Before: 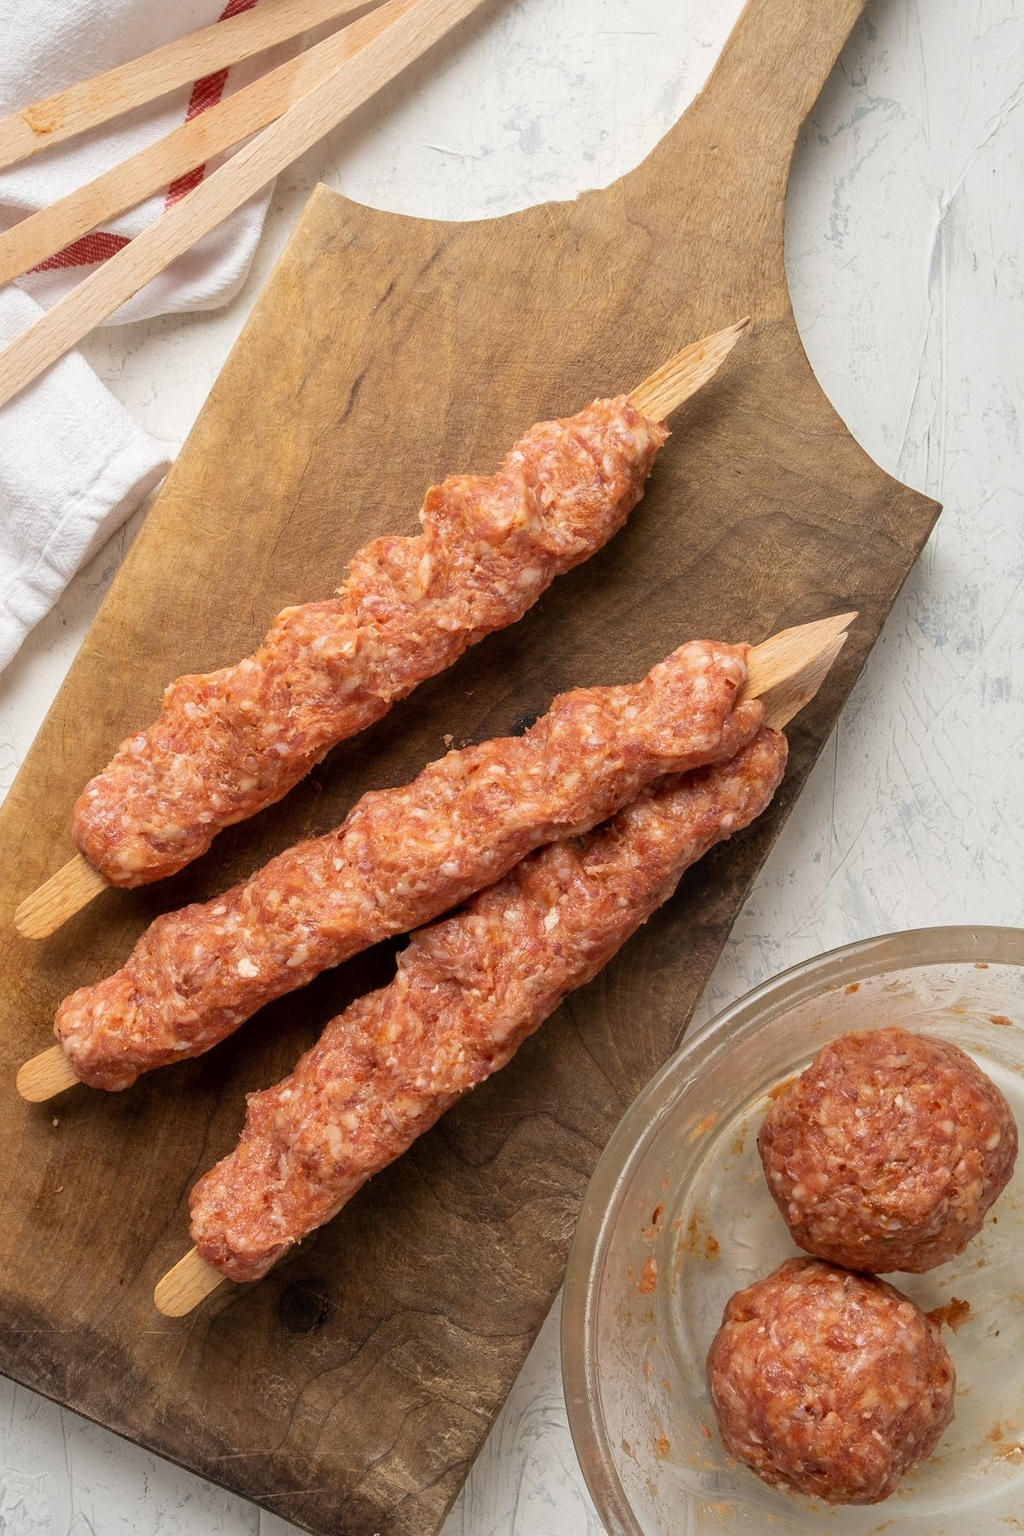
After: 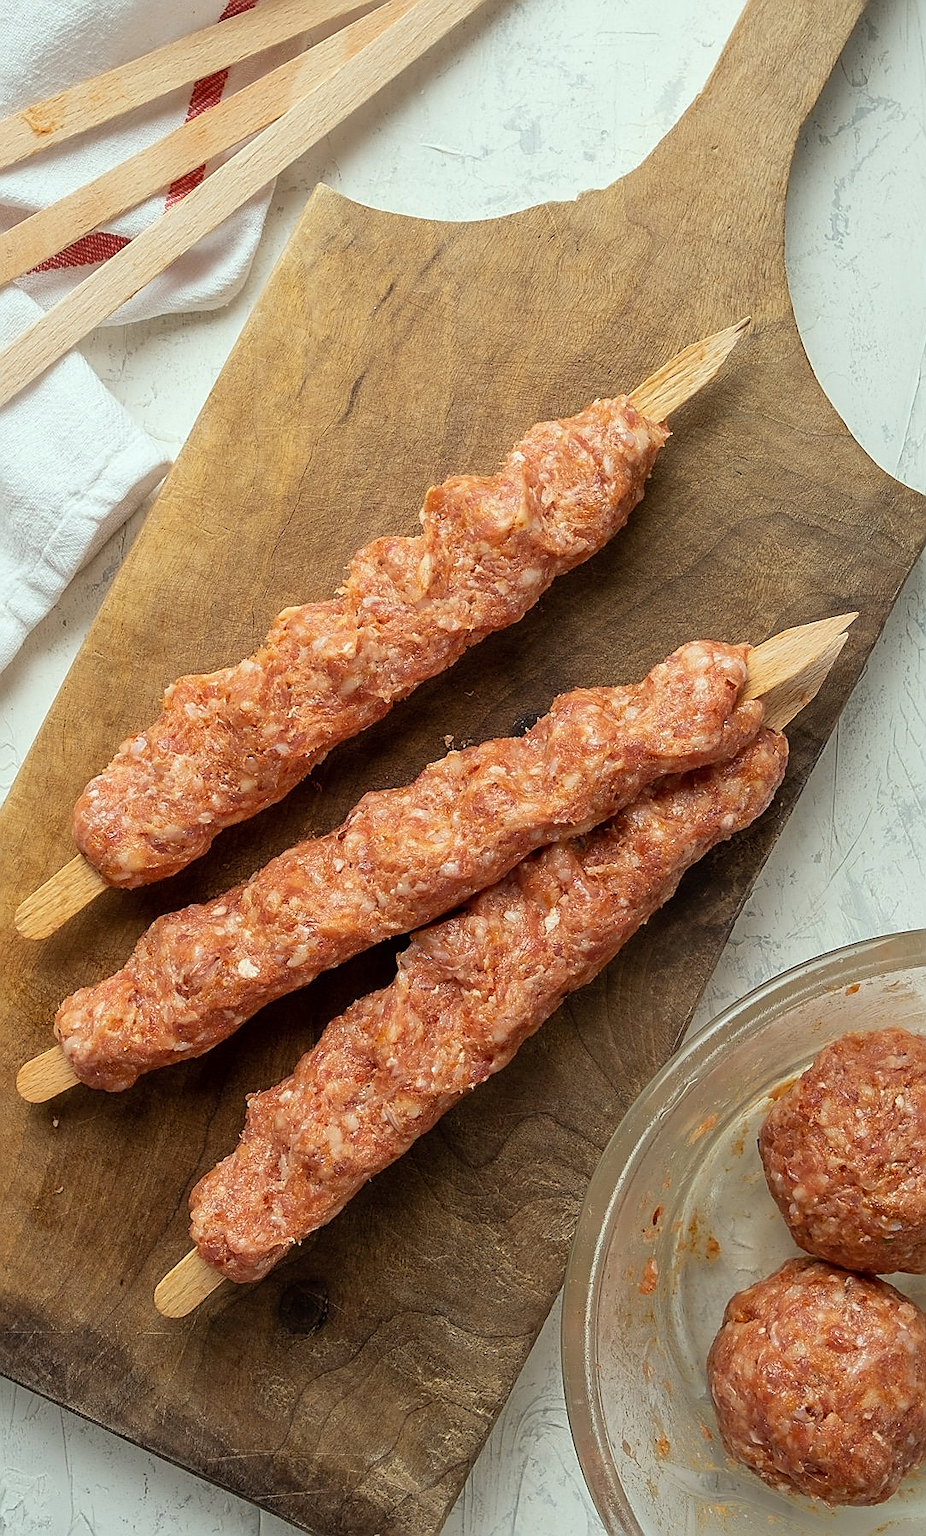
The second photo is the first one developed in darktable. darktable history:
crop: right 9.507%, bottom 0.044%
sharpen: radius 1.361, amount 1.235, threshold 0.723
color correction: highlights a* -6.66, highlights b* 0.359
